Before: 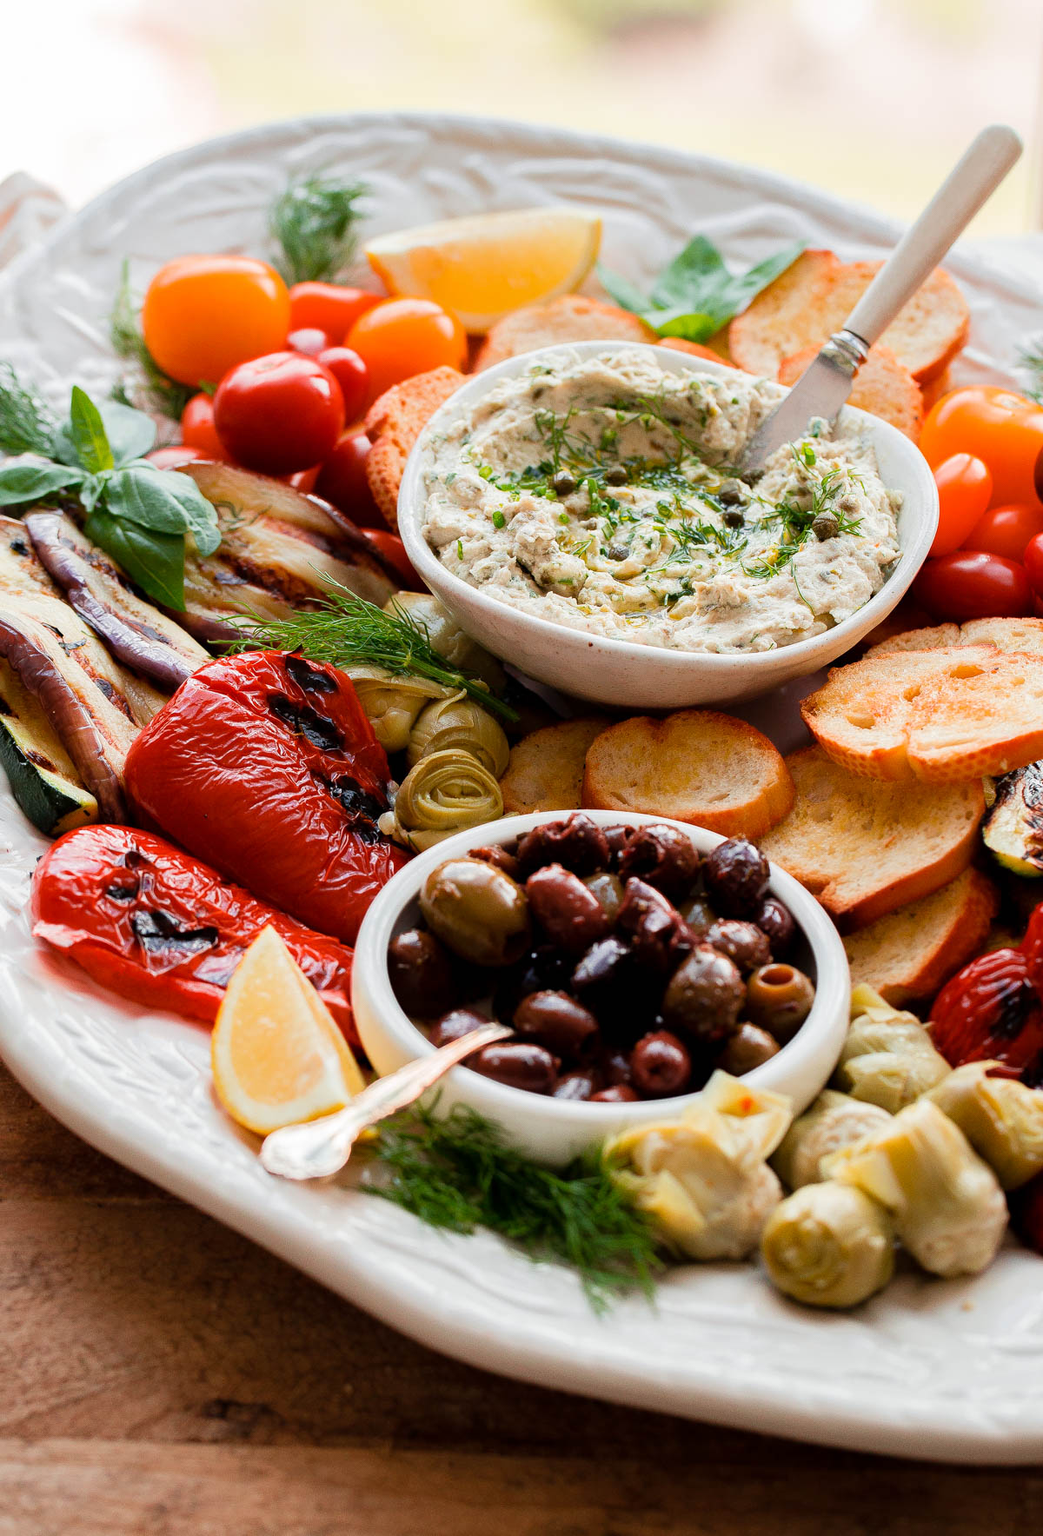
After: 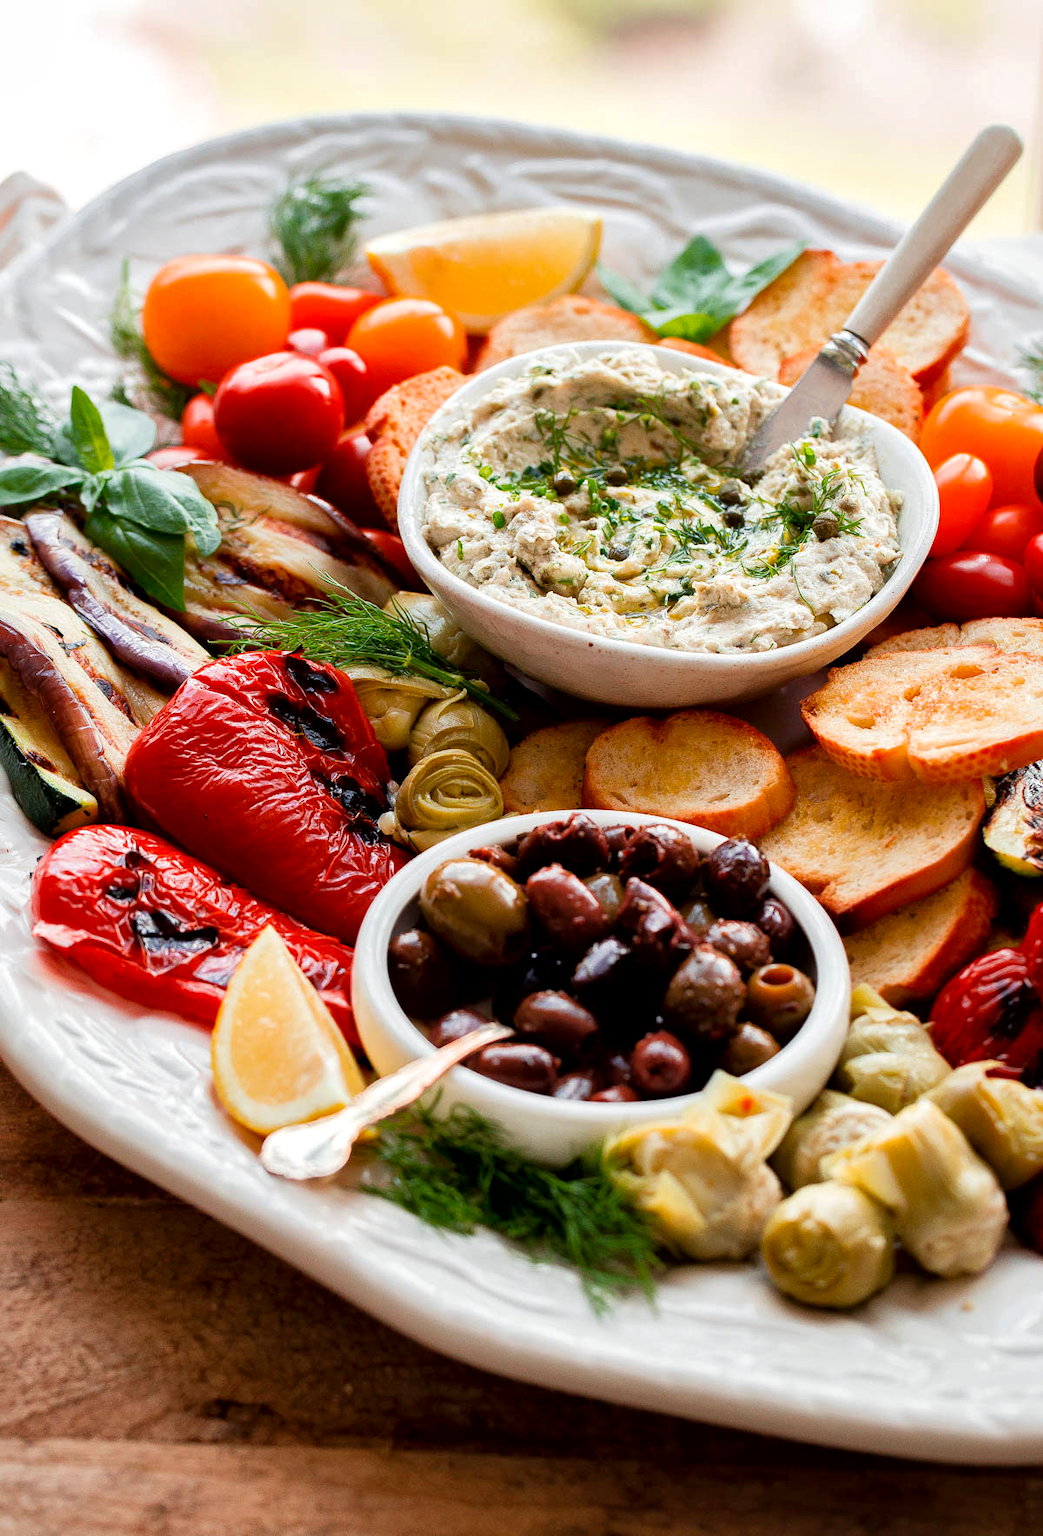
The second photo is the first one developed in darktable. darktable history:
local contrast: mode bilateral grid, contrast 20, coarseness 50, detail 150%, midtone range 0.2
contrast brightness saturation: saturation 0.1
